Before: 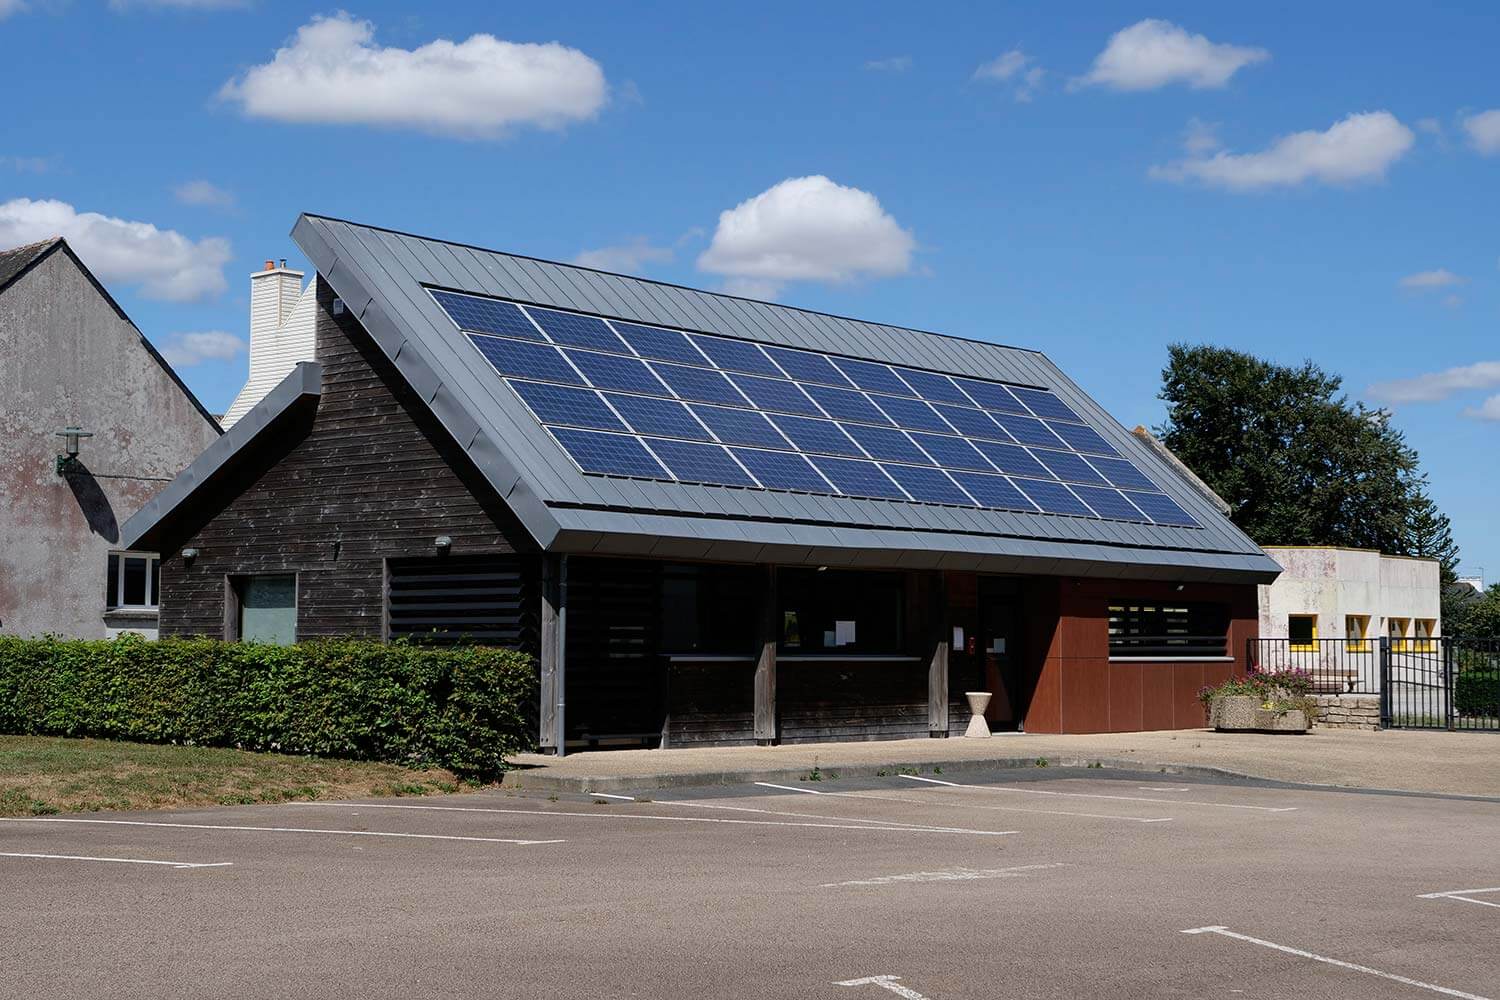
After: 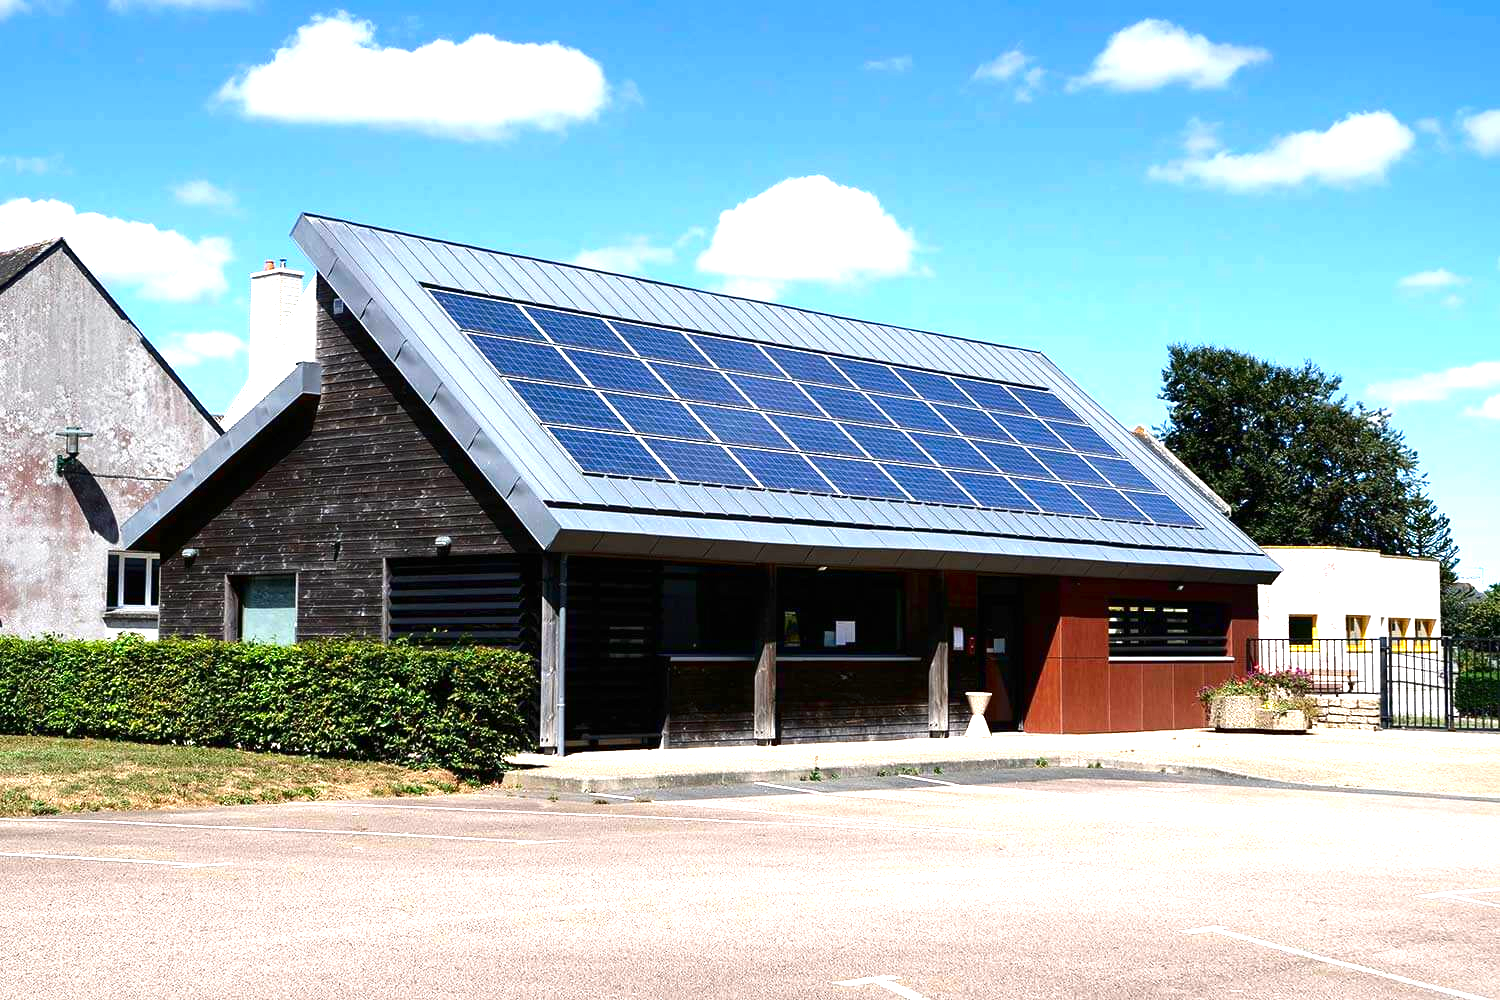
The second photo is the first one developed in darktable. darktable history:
graduated density: on, module defaults
exposure: black level correction 0, exposure 1.9 EV, compensate highlight preservation false
contrast brightness saturation: contrast 0.07, brightness -0.14, saturation 0.11
rotate and perspective: crop left 0, crop top 0
